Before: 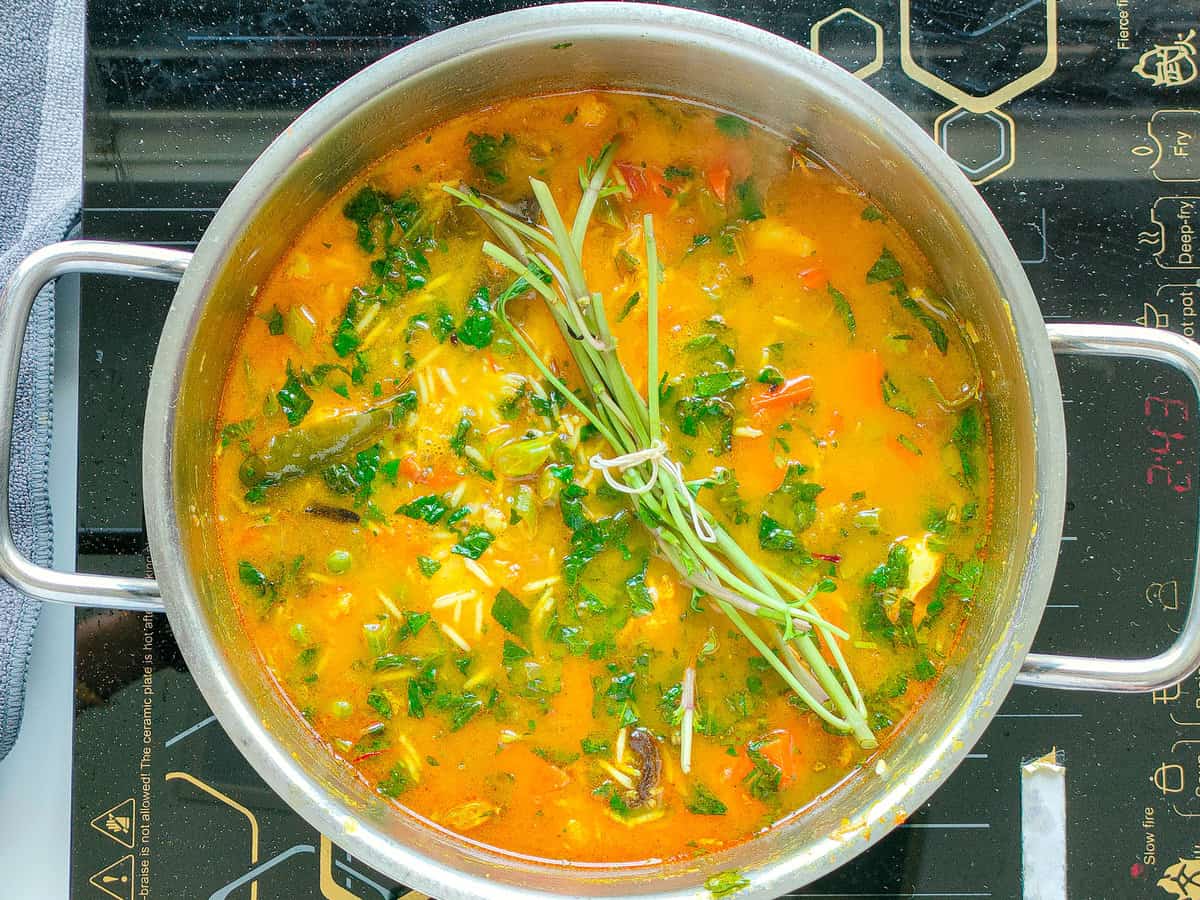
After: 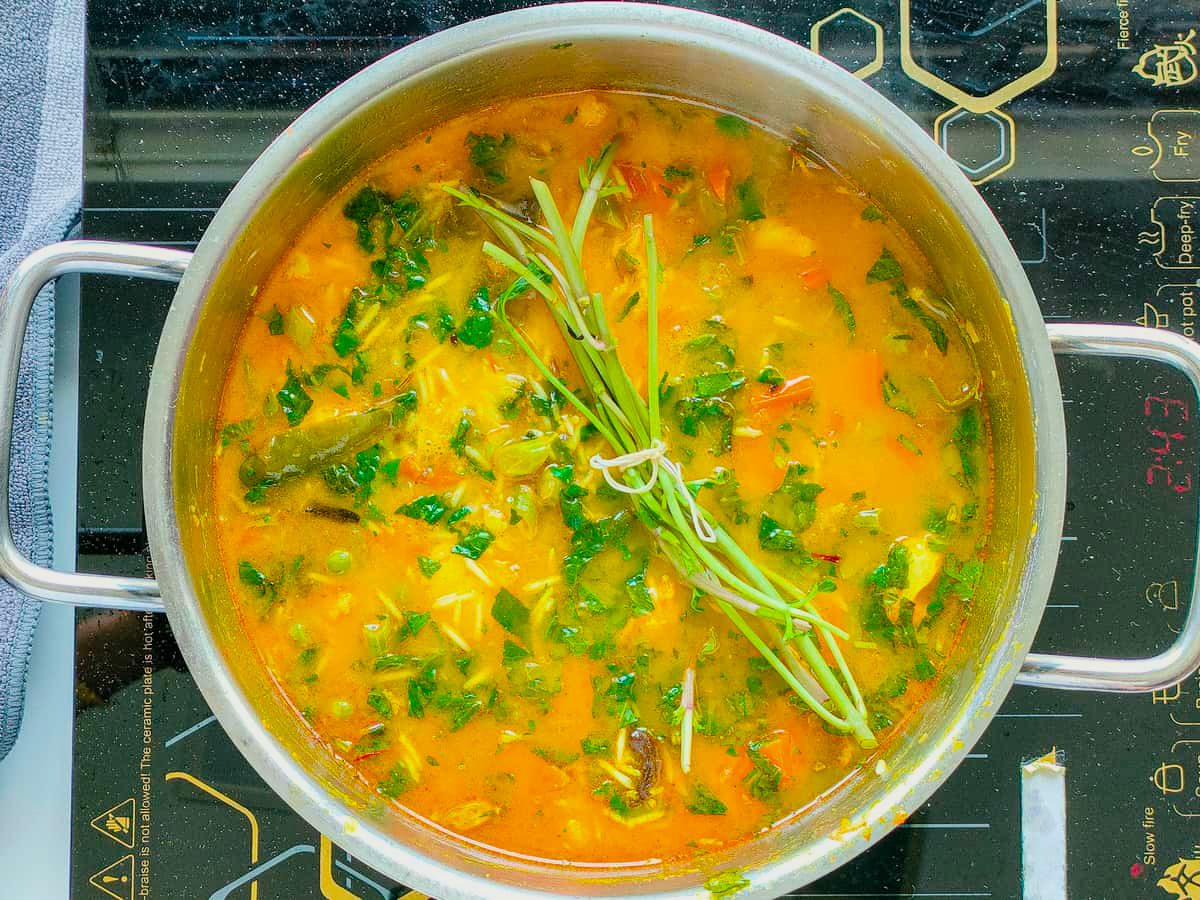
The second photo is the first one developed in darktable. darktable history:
color balance rgb: perceptual saturation grading › global saturation 30%, global vibrance 20%
white balance: red 1, blue 1
filmic rgb: black relative exposure -11.35 EV, white relative exposure 3.22 EV, hardness 6.76, color science v6 (2022)
